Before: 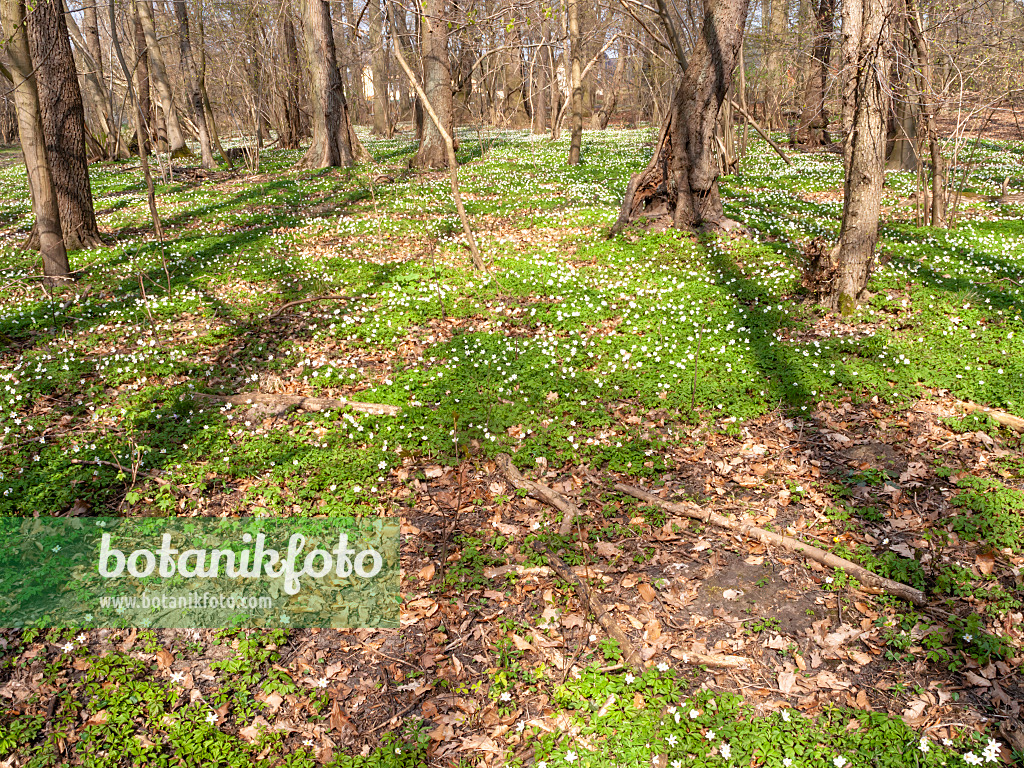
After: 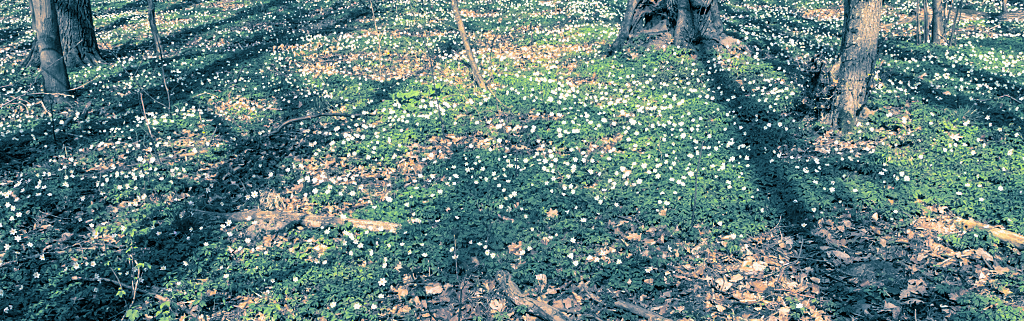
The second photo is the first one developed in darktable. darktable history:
crop and rotate: top 23.84%, bottom 34.294%
split-toning: shadows › hue 212.4°, balance -70
